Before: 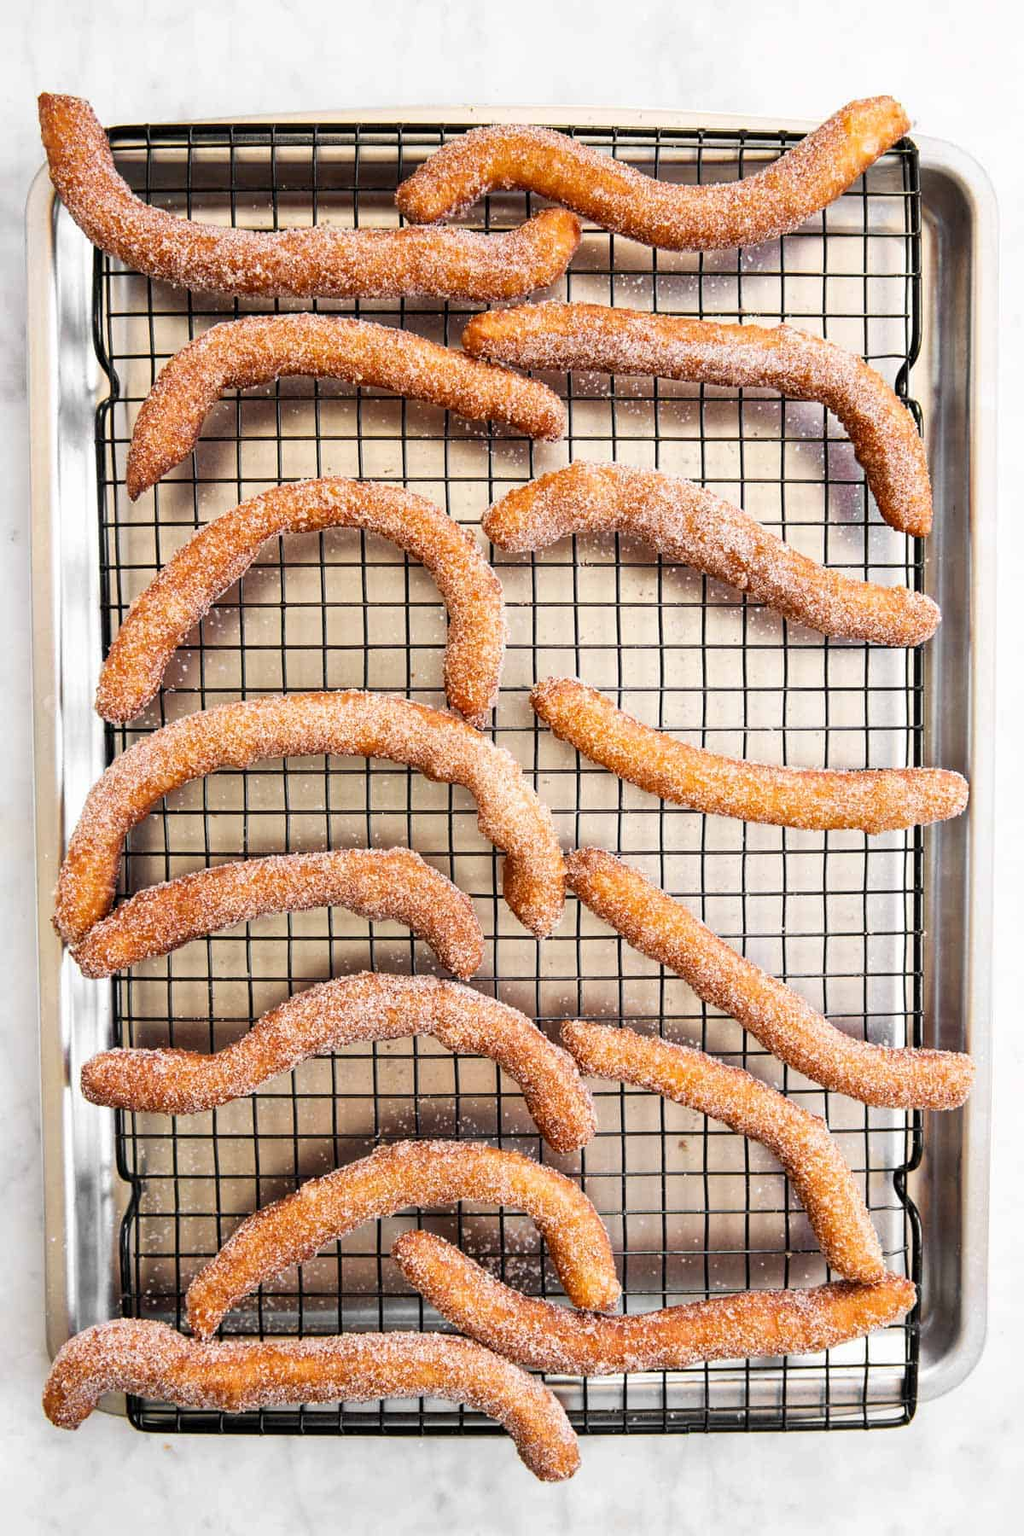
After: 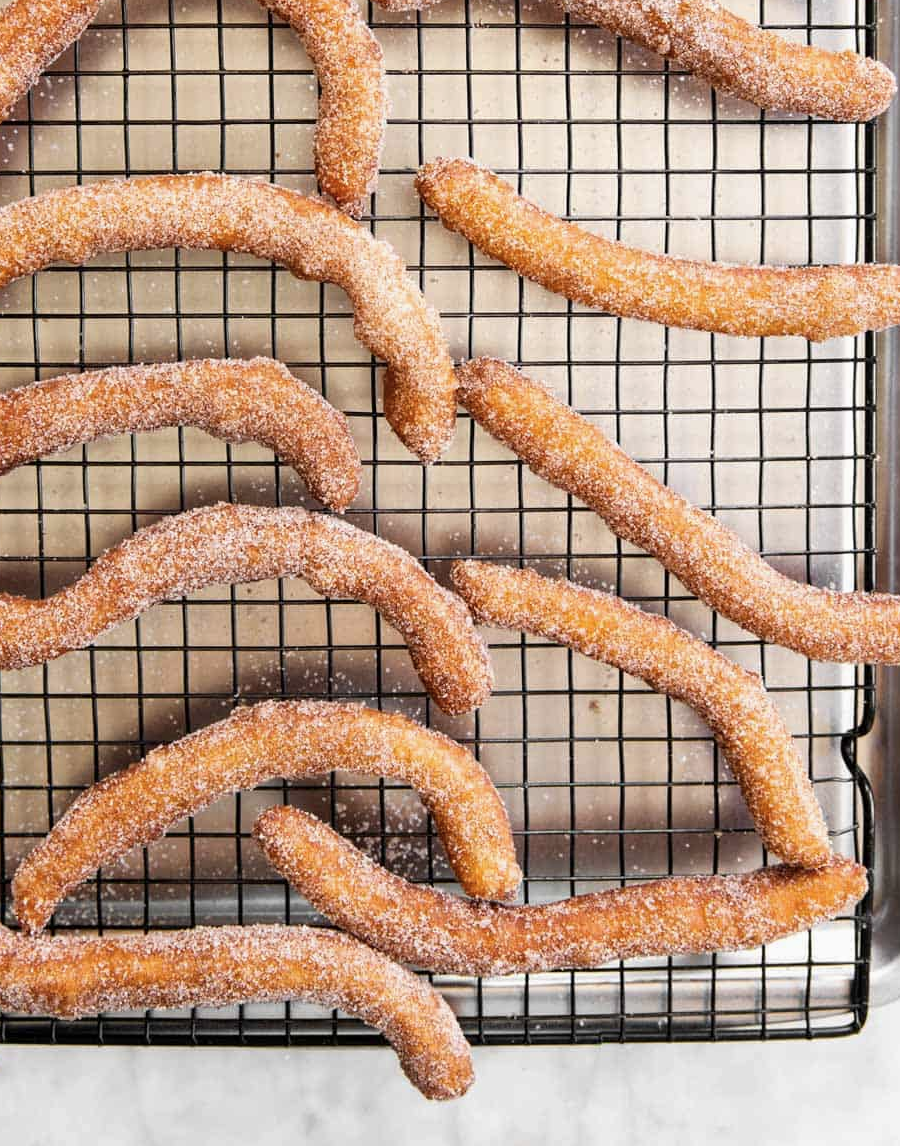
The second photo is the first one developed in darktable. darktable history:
color zones: curves: ch1 [(0, 0.469) (0.01, 0.469) (0.12, 0.446) (0.248, 0.469) (0.5, 0.5) (0.748, 0.5) (0.99, 0.469) (1, 0.469)]
crop and rotate: left 17.238%, top 35.351%, right 7.735%, bottom 0.979%
exposure: exposure -0.041 EV, compensate highlight preservation false
